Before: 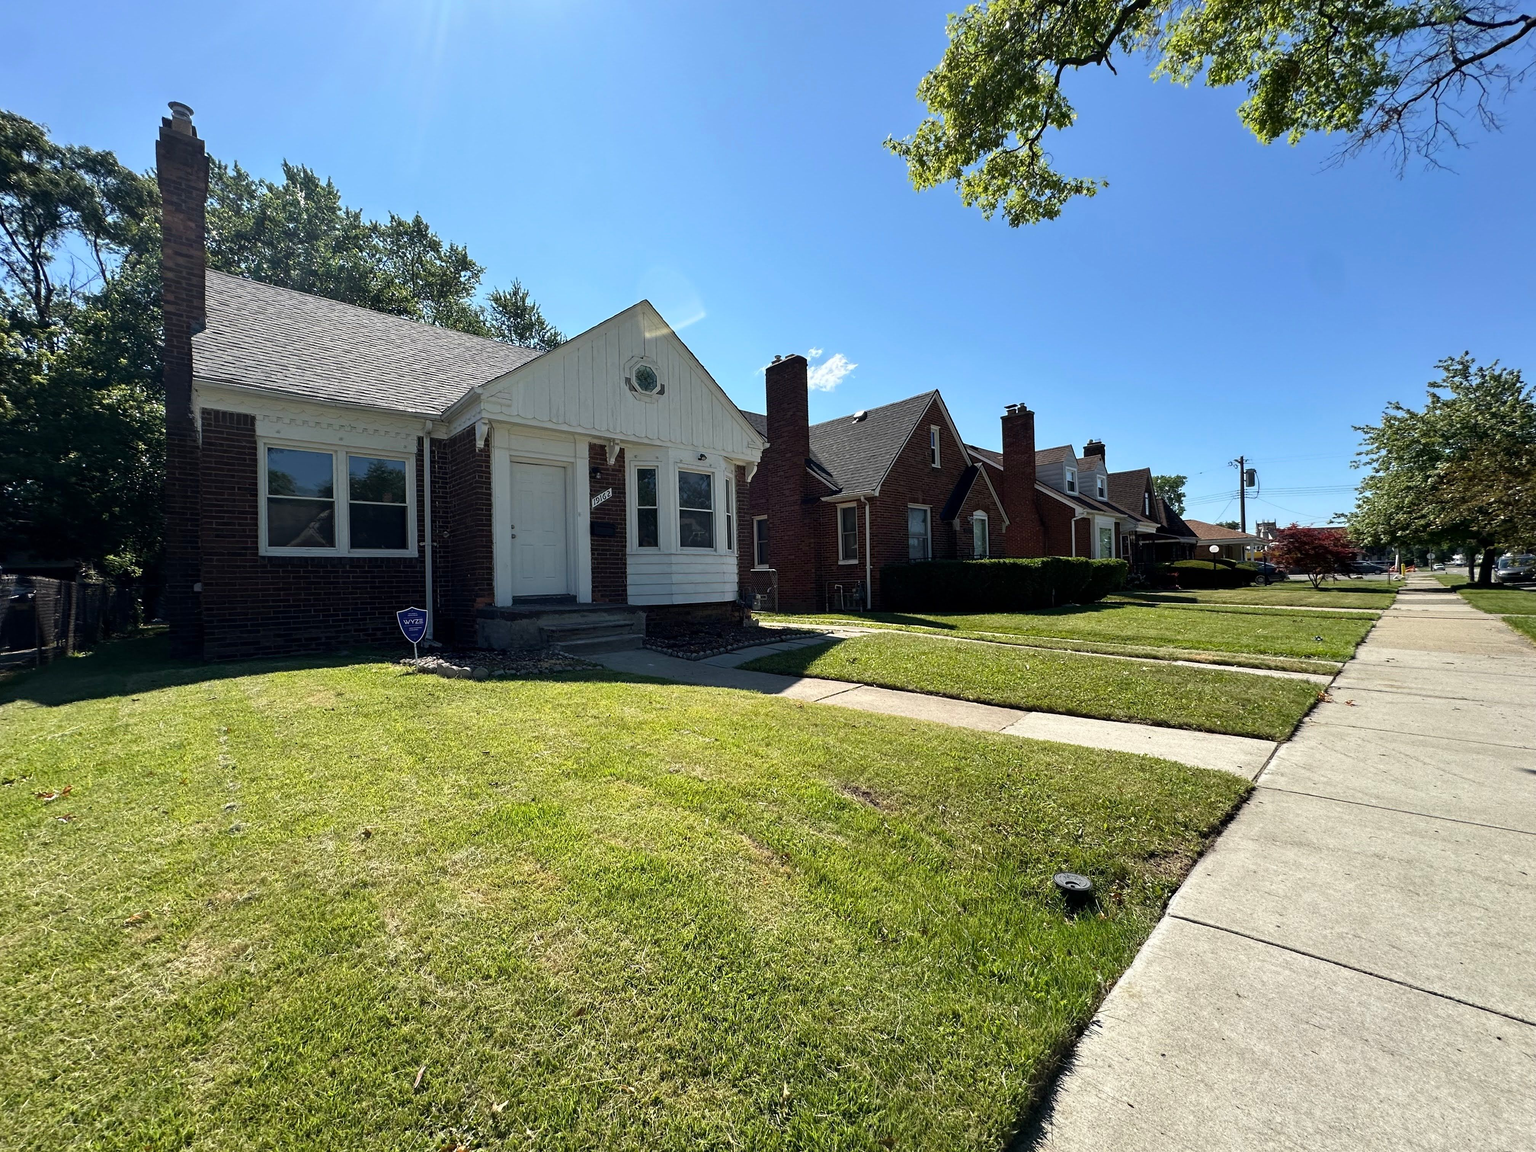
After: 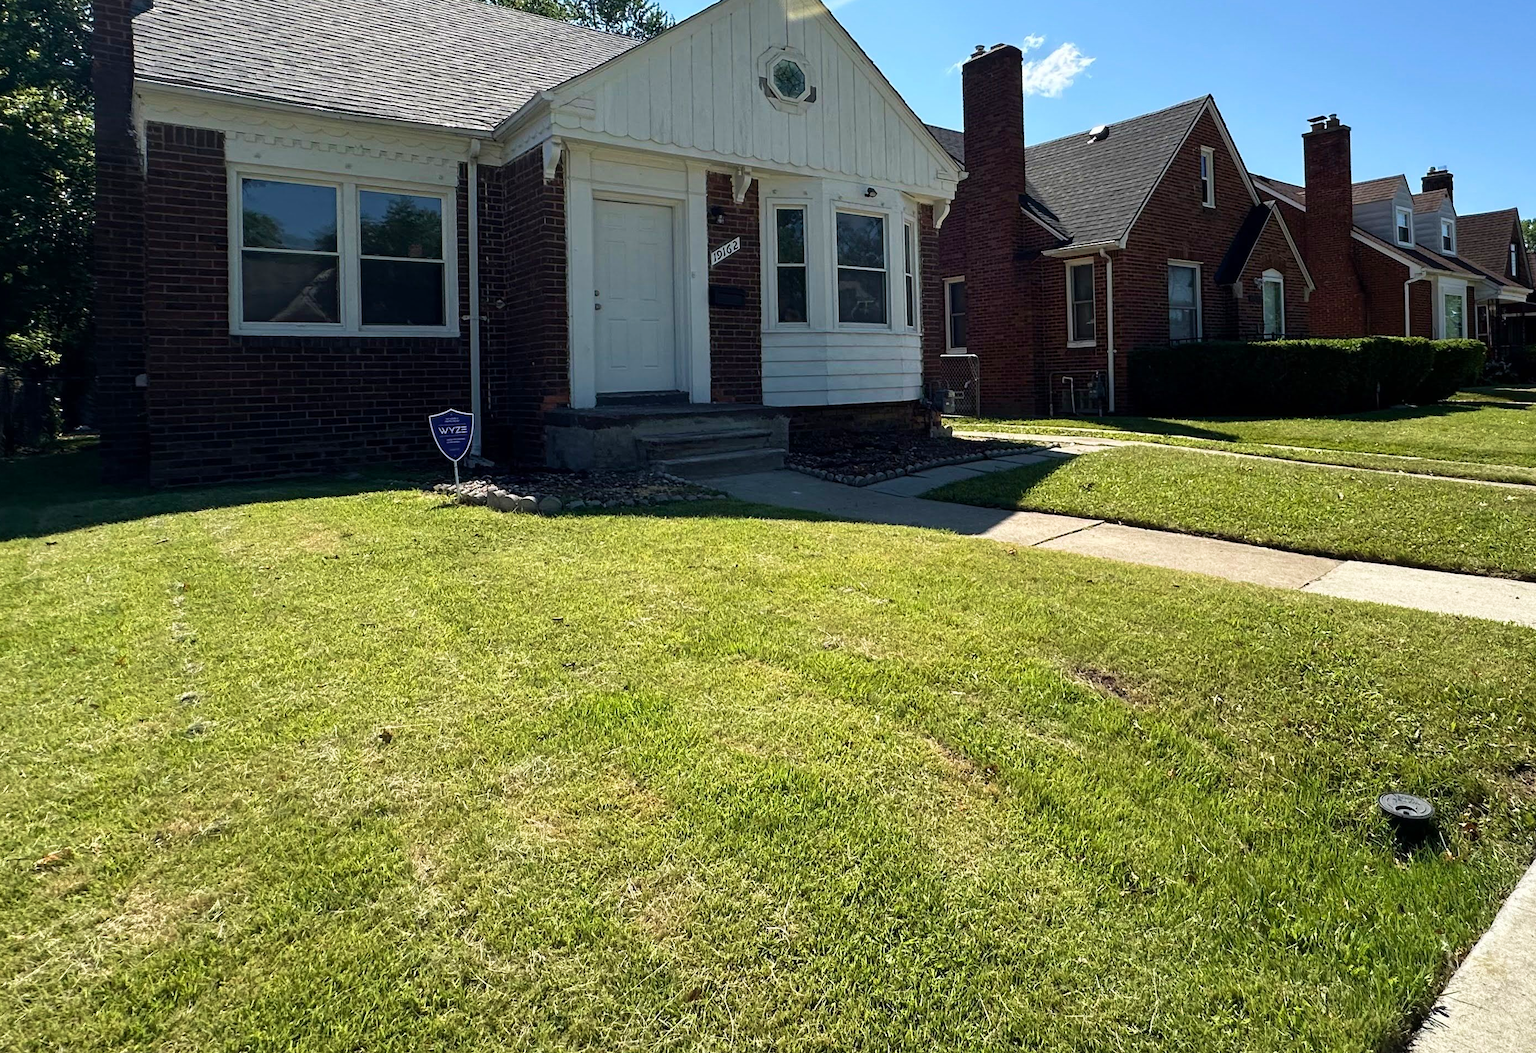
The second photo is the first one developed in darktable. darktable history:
velvia: on, module defaults
crop: left 6.535%, top 28.146%, right 24.28%, bottom 8.596%
